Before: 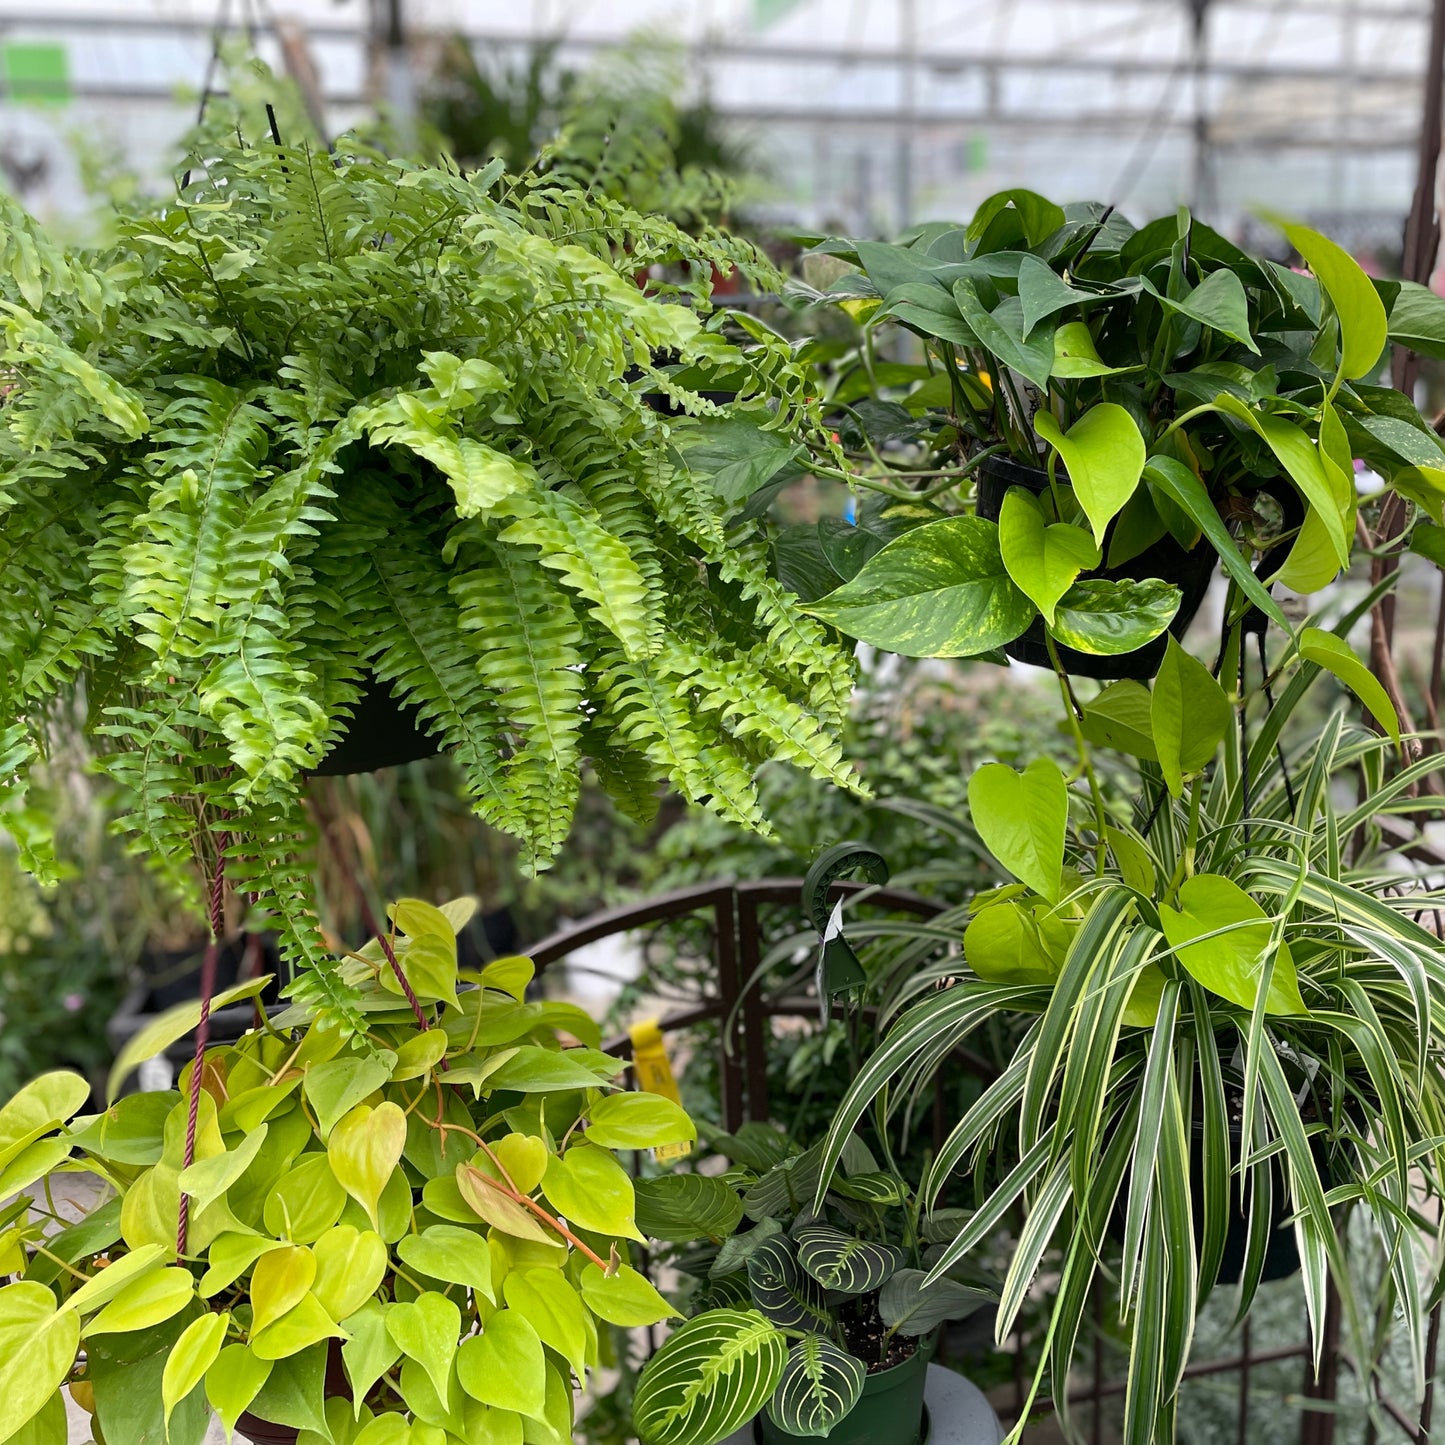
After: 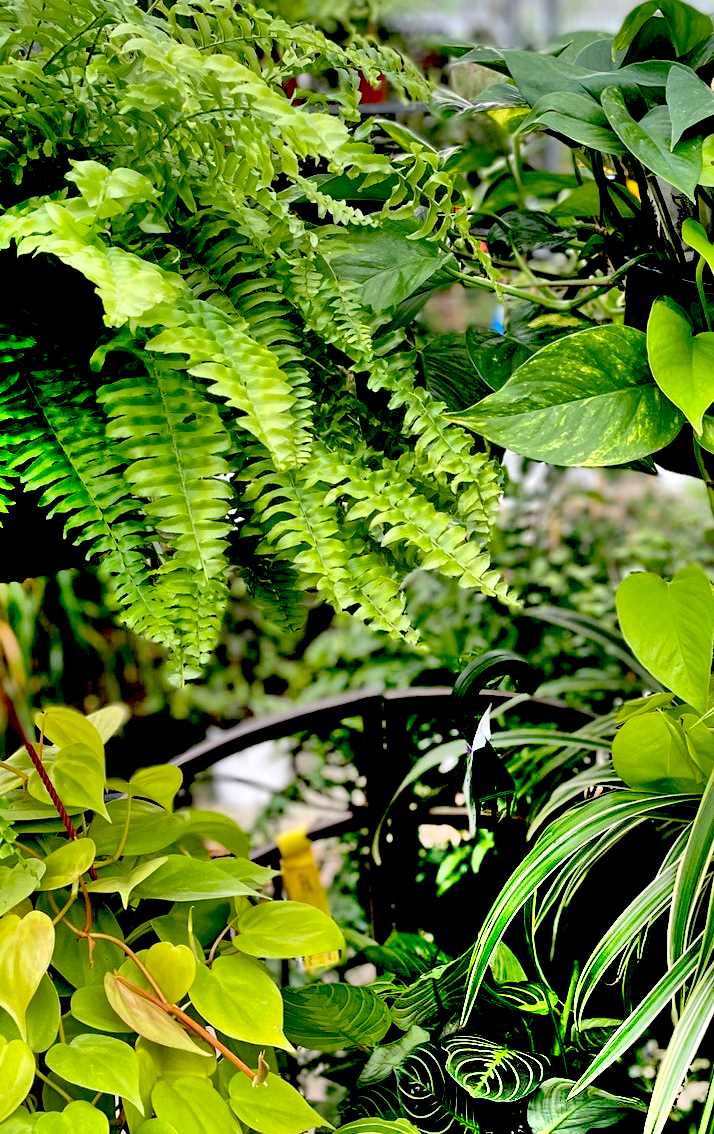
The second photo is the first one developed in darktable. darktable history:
exposure: black level correction 0.047, exposure 0.013 EV, compensate highlight preservation false
crop and rotate: angle 0.02°, left 24.353%, top 13.219%, right 26.156%, bottom 8.224%
shadows and highlights: soften with gaussian
tone equalizer: -8 EV 1 EV, -7 EV 1 EV, -6 EV 1 EV, -5 EV 1 EV, -4 EV 1 EV, -3 EV 0.75 EV, -2 EV 0.5 EV, -1 EV 0.25 EV
